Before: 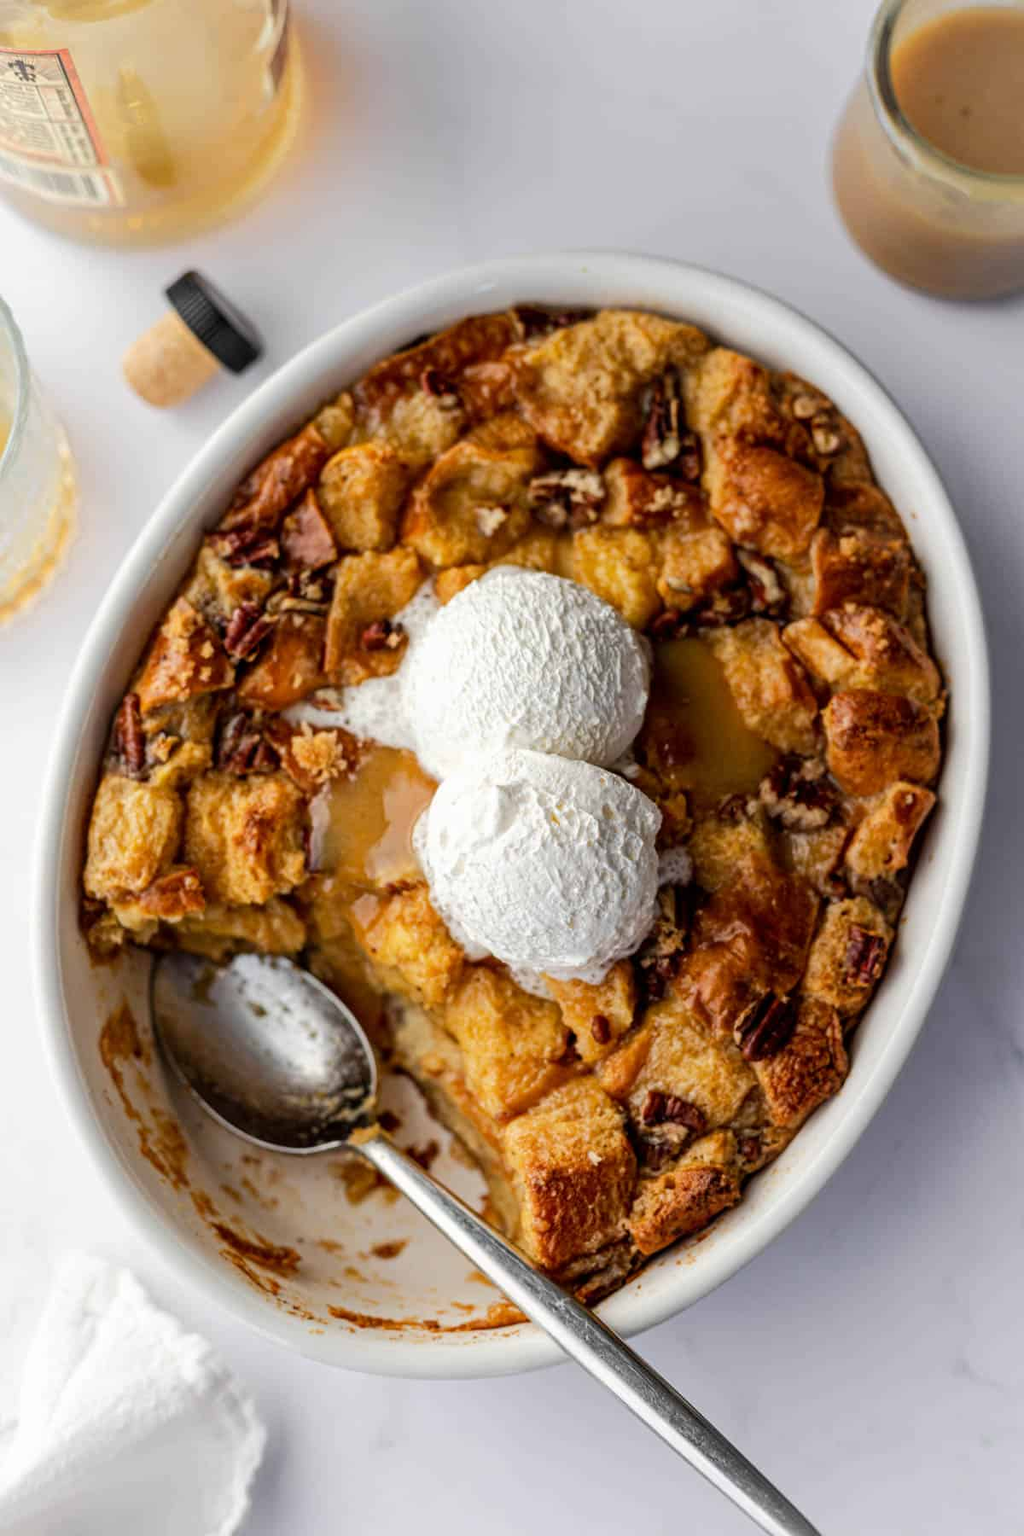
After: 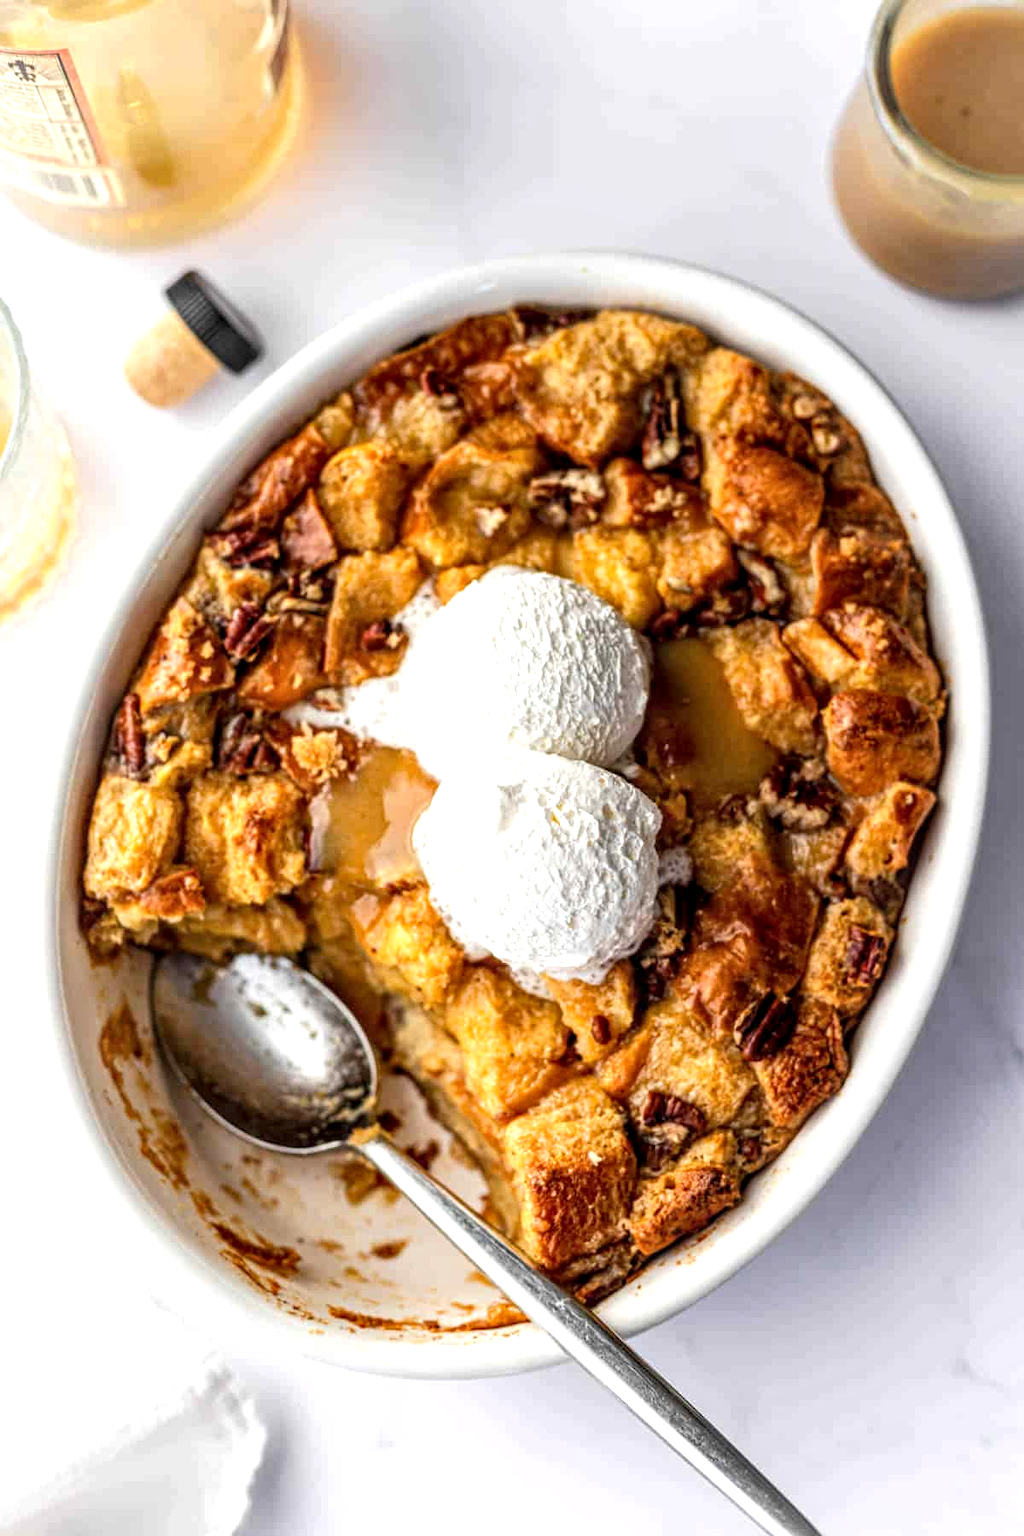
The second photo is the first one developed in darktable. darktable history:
exposure: exposure 0.636 EV, compensate highlight preservation false
local contrast: detail 130%
rotate and perspective: crop left 0, crop top 0
